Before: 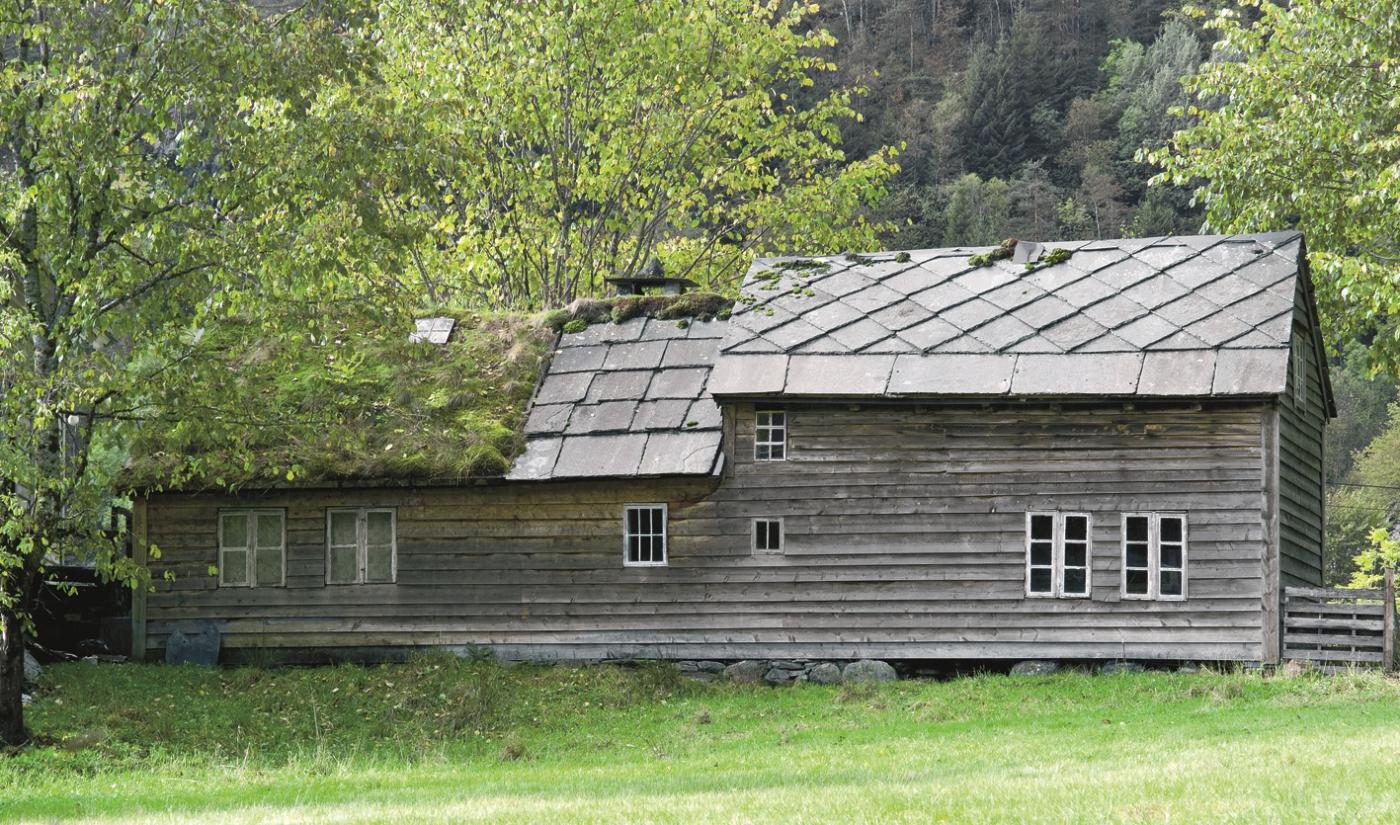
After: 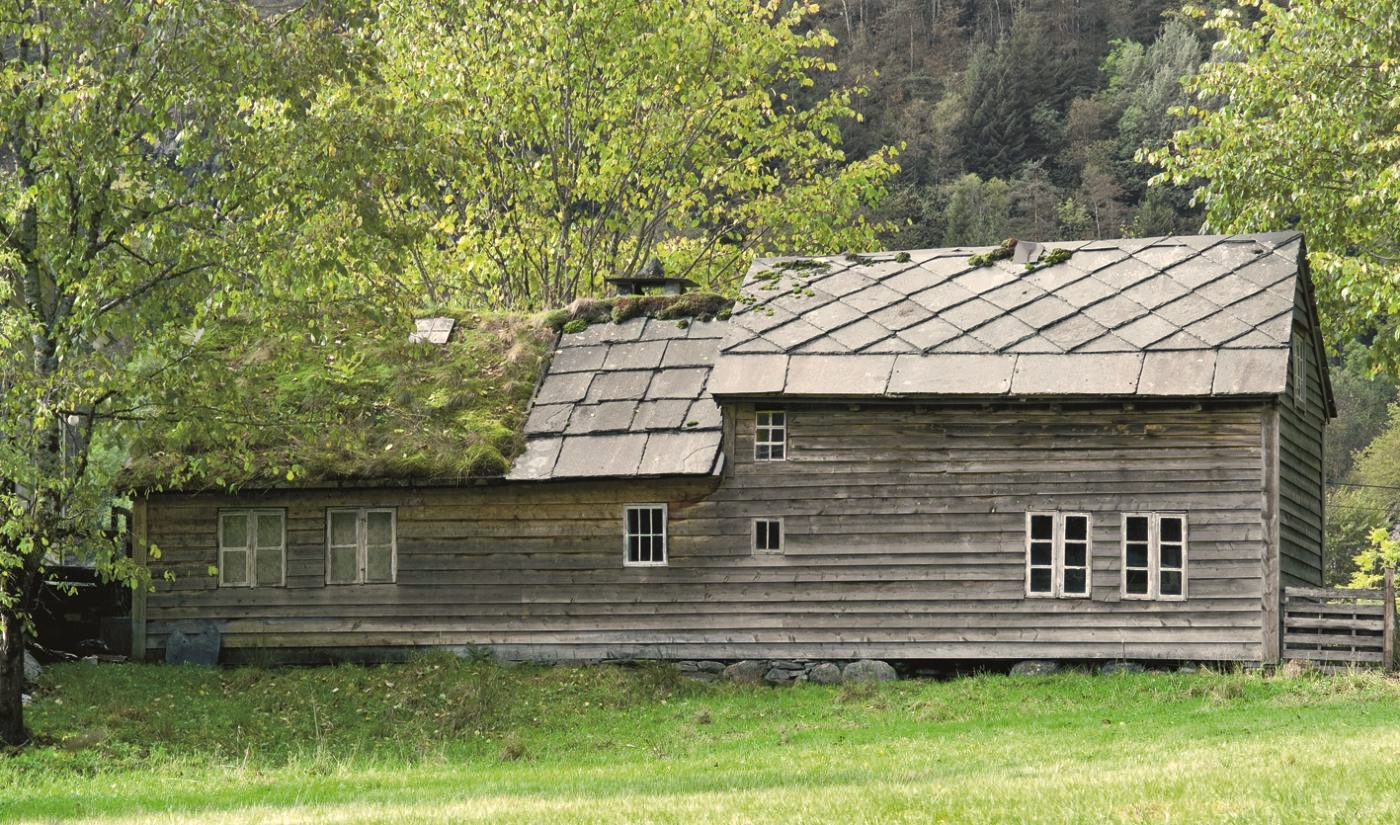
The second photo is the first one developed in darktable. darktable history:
white balance: red 1.045, blue 0.932
shadows and highlights: soften with gaussian
